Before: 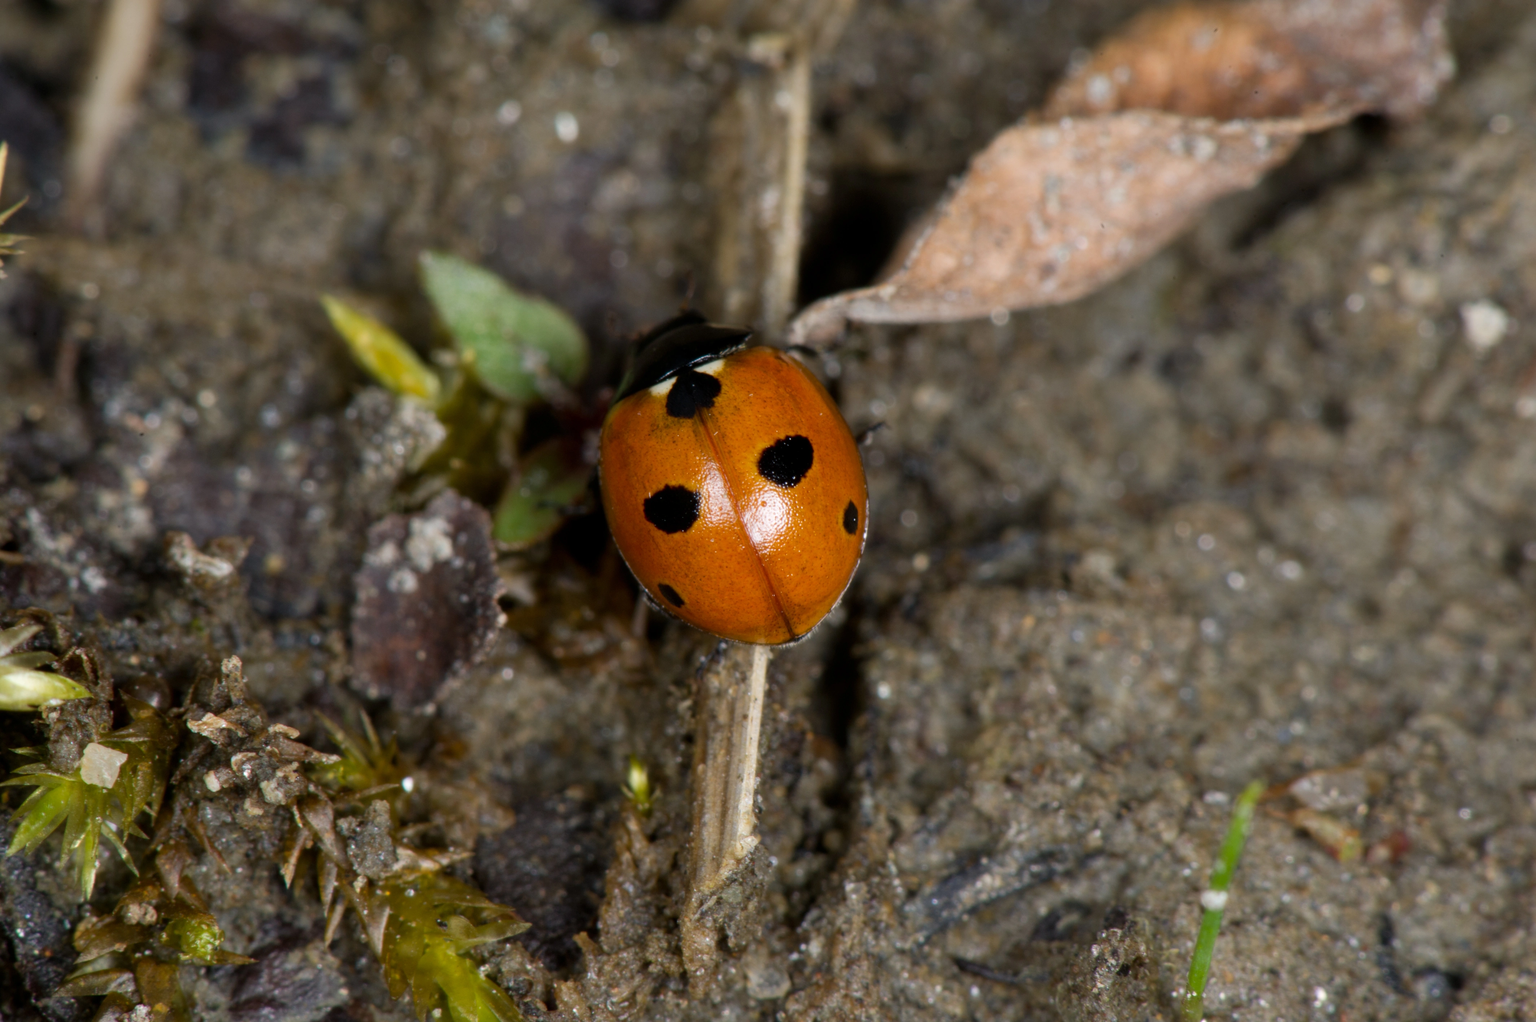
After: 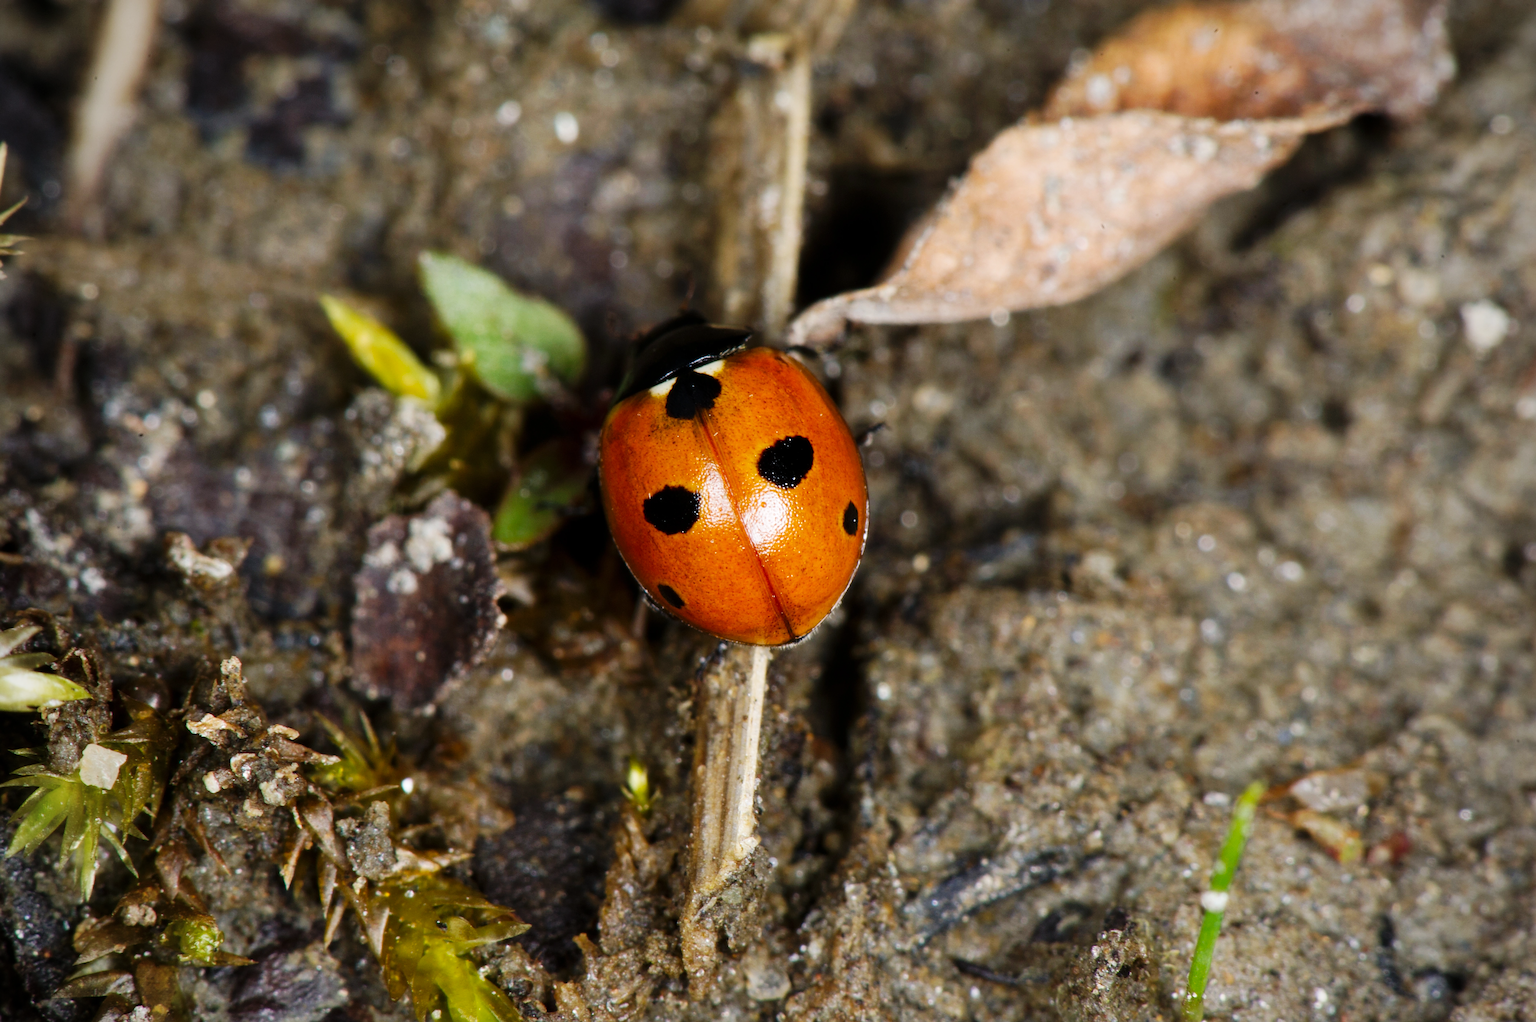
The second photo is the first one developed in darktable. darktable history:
vignetting: brightness -0.409, saturation -0.308
base curve: curves: ch0 [(0, 0) (0.032, 0.025) (0.121, 0.166) (0.206, 0.329) (0.605, 0.79) (1, 1)], preserve colors none
sharpen: on, module defaults
crop: left 0.071%
